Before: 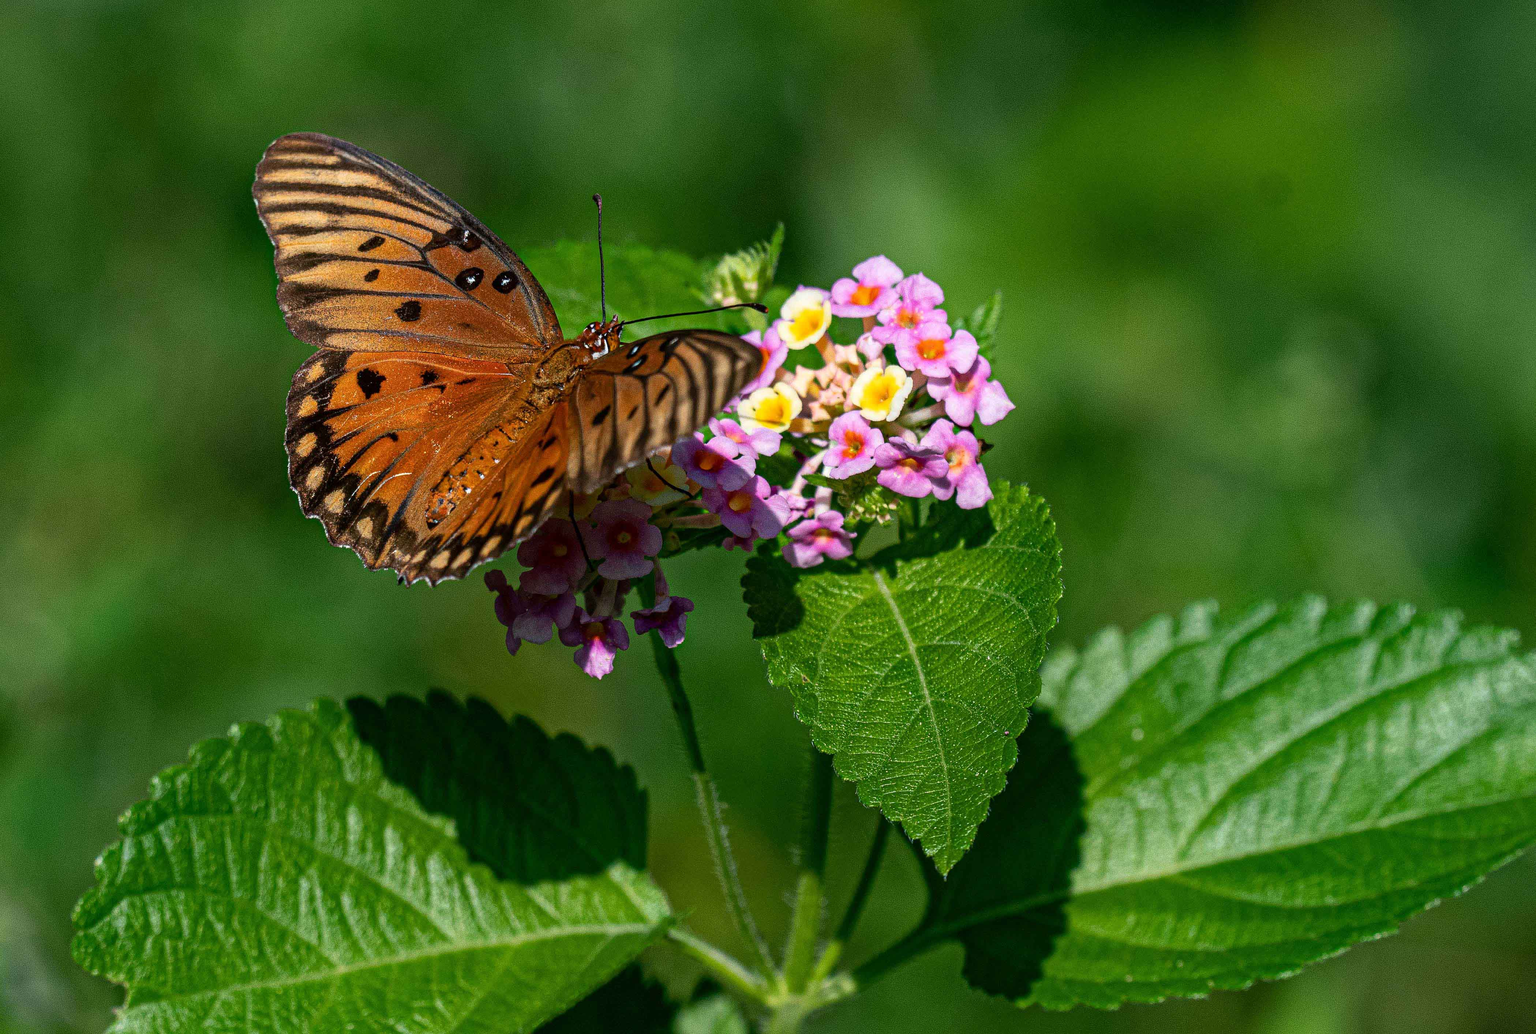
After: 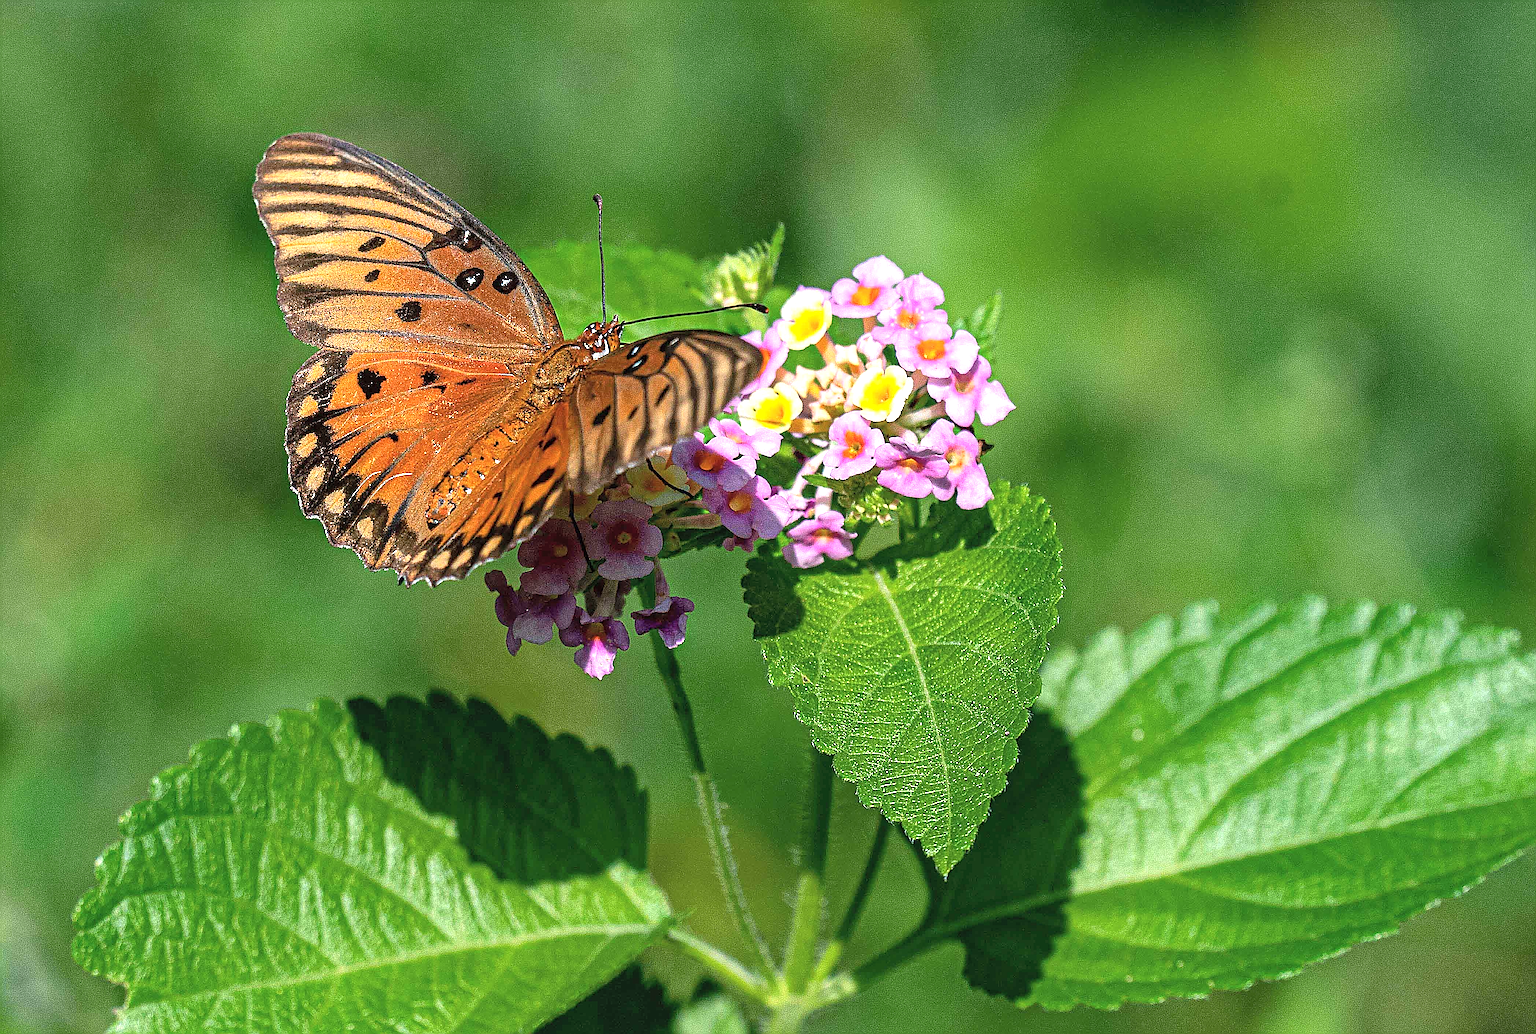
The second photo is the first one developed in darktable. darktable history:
sharpen: amount 1.861
exposure: exposure 0.648 EV, compensate highlight preservation false
contrast brightness saturation: brightness 0.15
